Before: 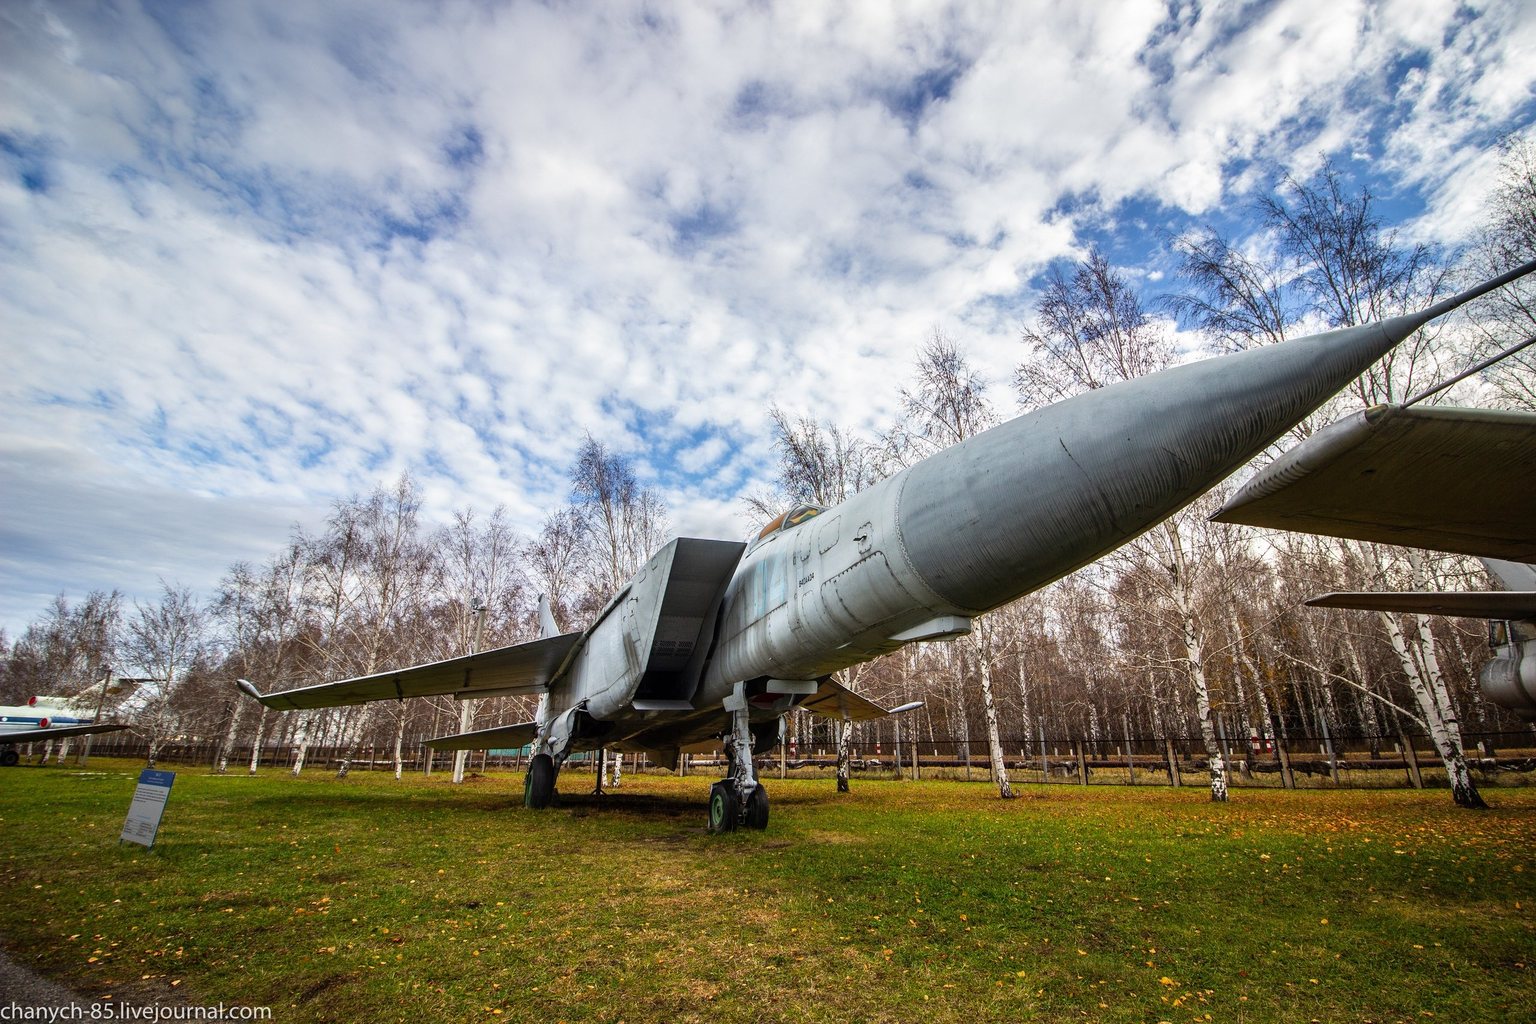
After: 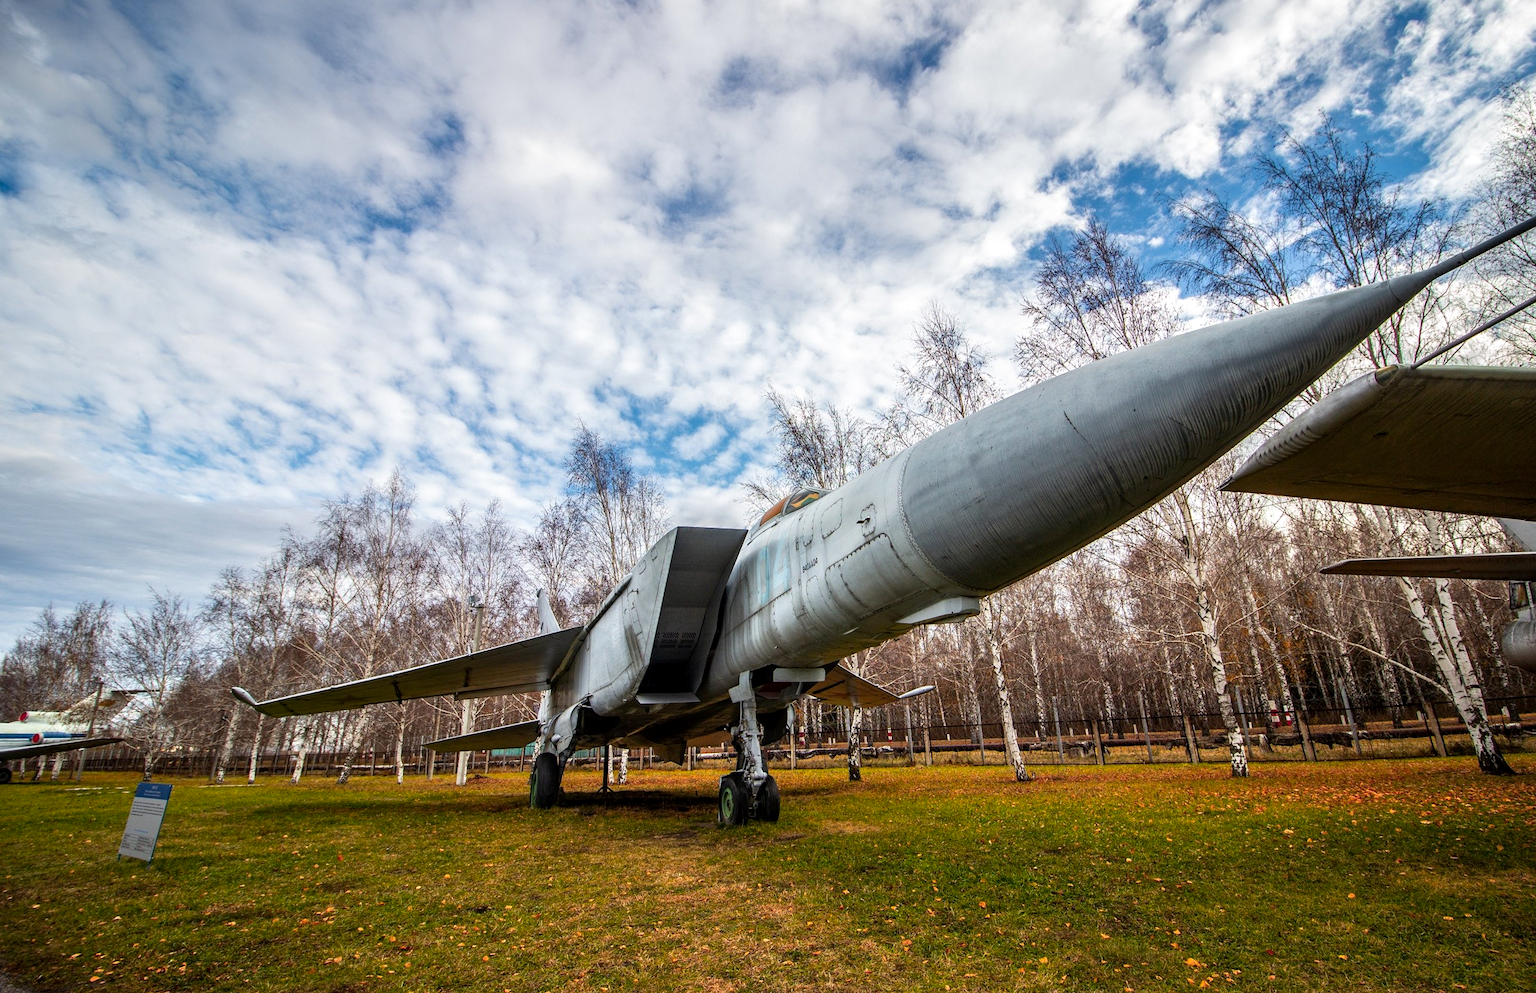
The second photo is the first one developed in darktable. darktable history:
local contrast: highlights 100%, shadows 100%, detail 120%, midtone range 0.2
rotate and perspective: rotation -2°, crop left 0.022, crop right 0.978, crop top 0.049, crop bottom 0.951
color zones: curves: ch1 [(0.239, 0.552) (0.75, 0.5)]; ch2 [(0.25, 0.462) (0.749, 0.457)], mix 25.94%
